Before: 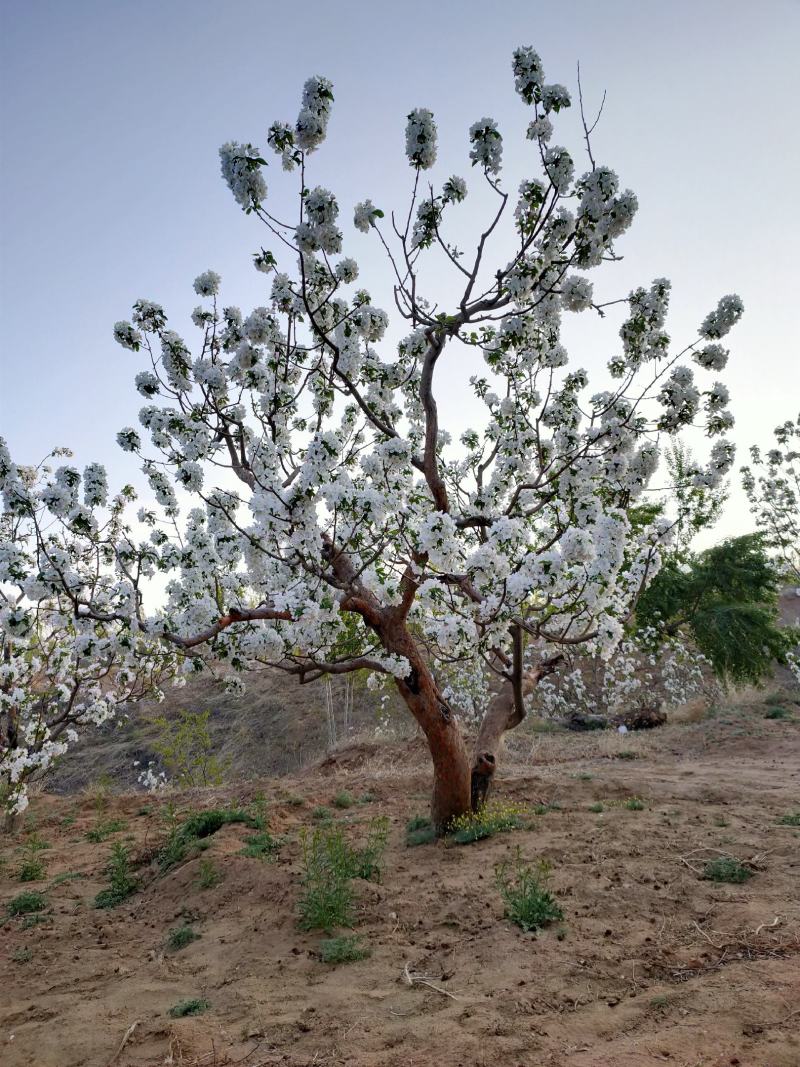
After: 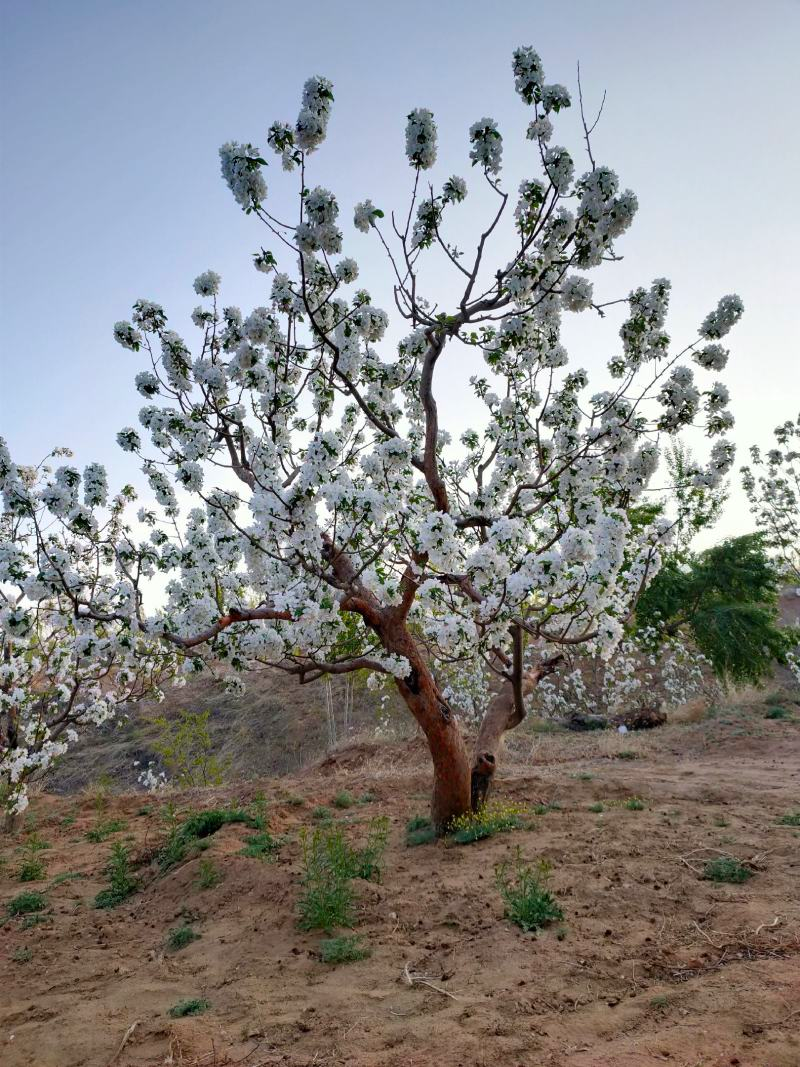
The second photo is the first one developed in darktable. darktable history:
color balance rgb: perceptual saturation grading › global saturation 0.396%, global vibrance 10.022%
